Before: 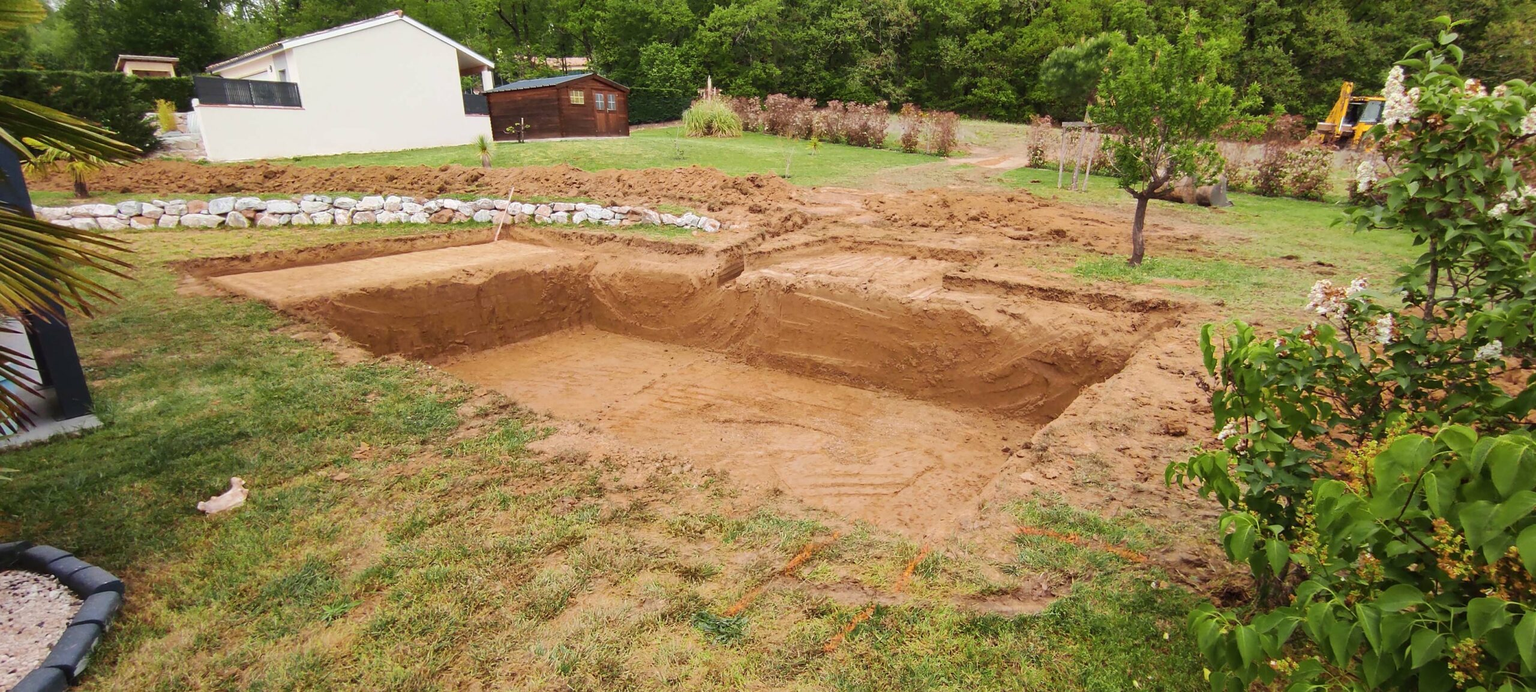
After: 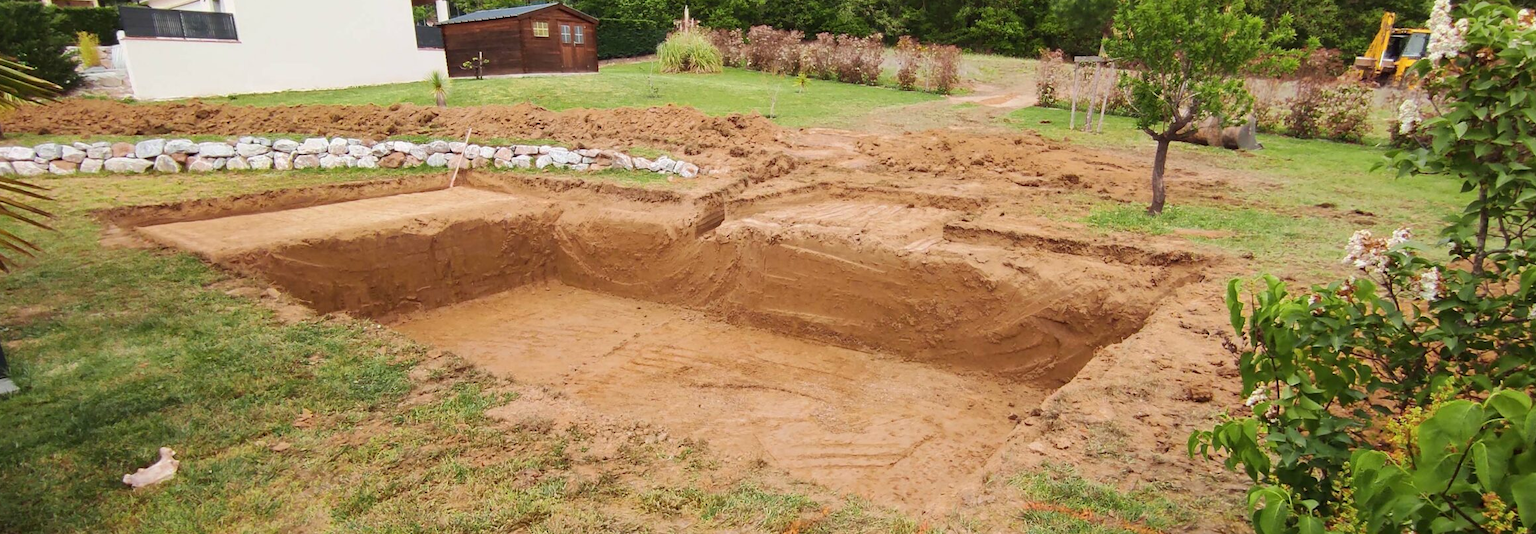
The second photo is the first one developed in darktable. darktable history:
base curve: preserve colors none
crop: left 5.596%, top 10.314%, right 3.534%, bottom 19.395%
